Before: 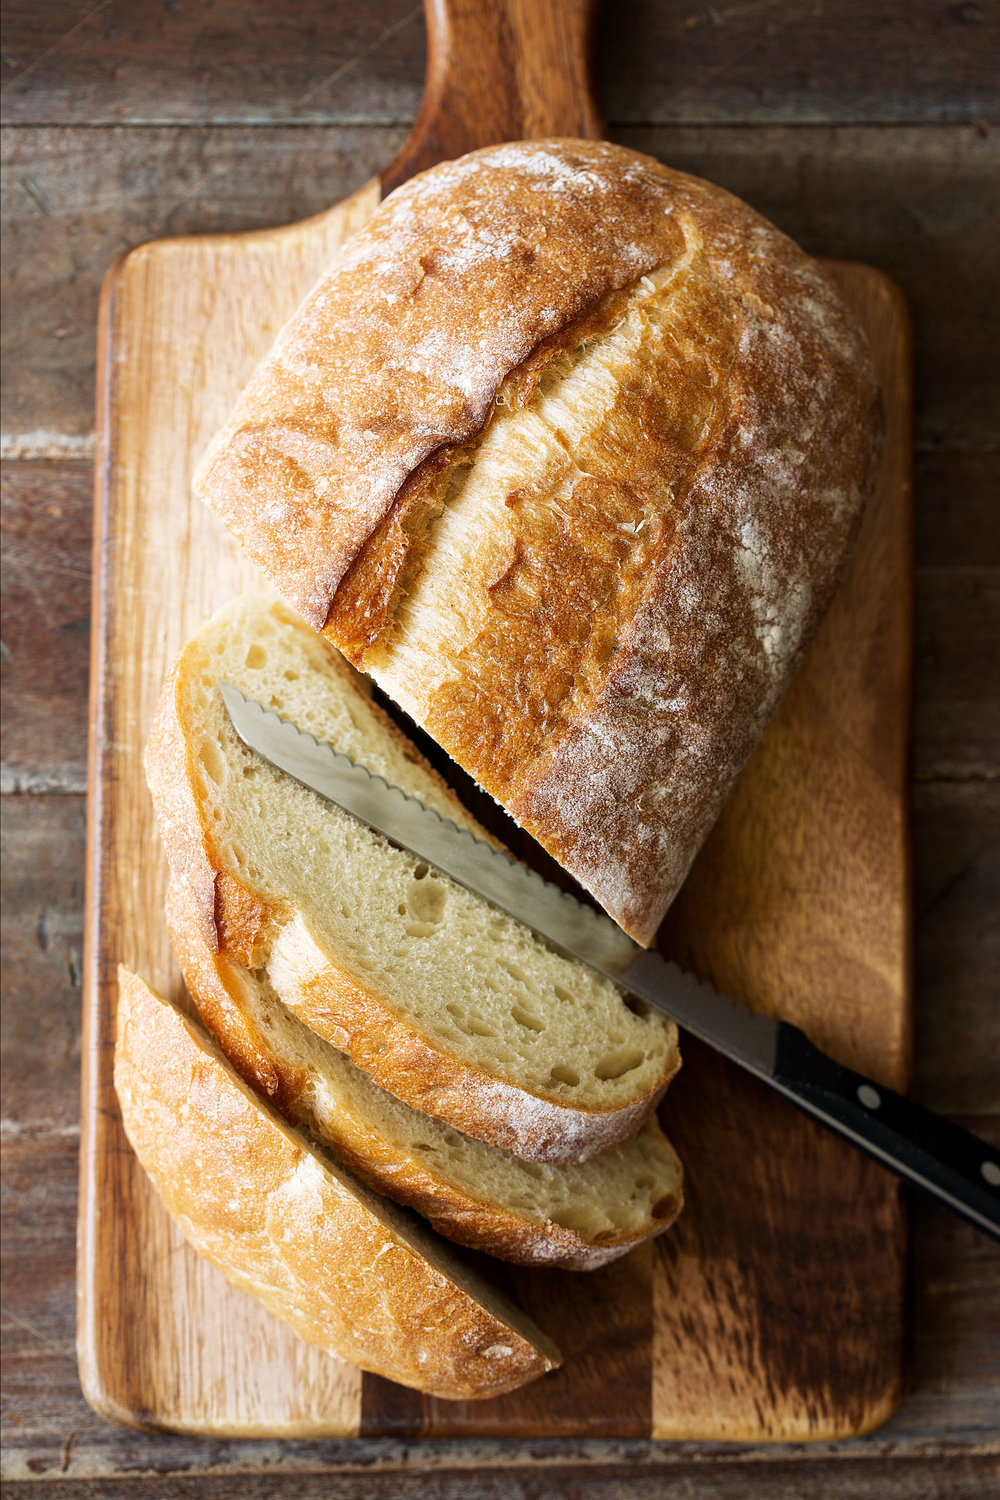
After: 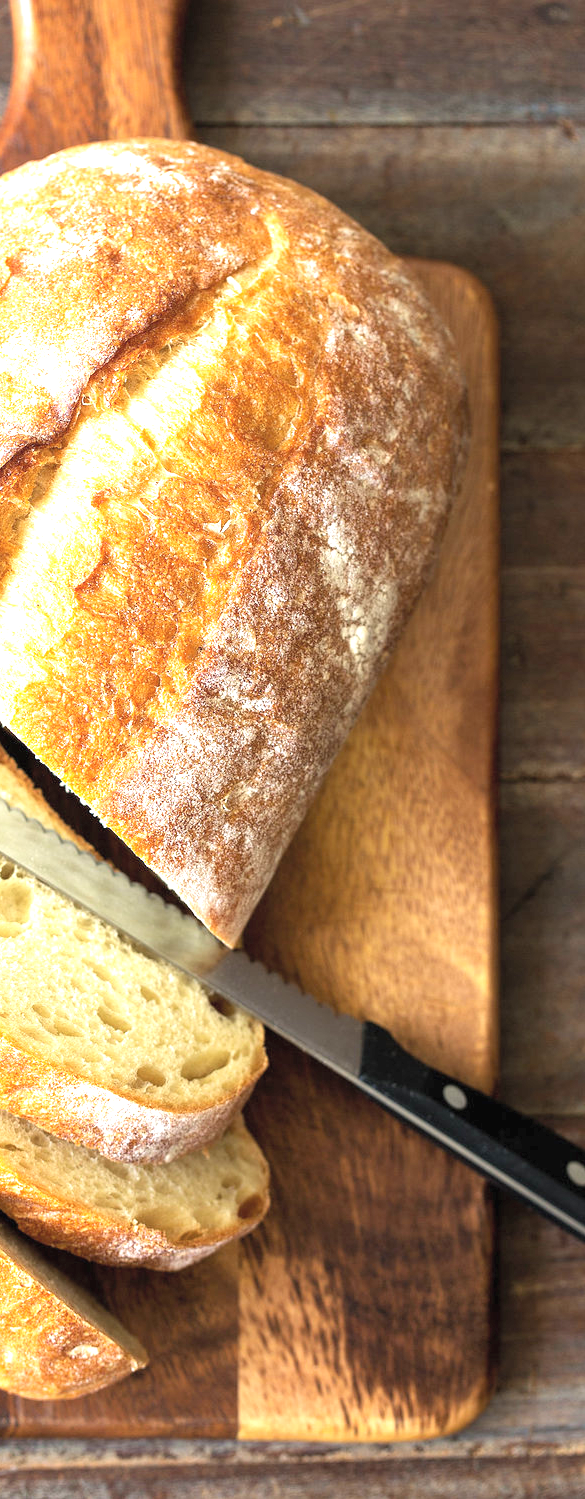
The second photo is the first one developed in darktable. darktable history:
exposure: black level correction 0, exposure 1.3 EV, compensate highlight preservation false
crop: left 41.402%
contrast brightness saturation: brightness 0.15
